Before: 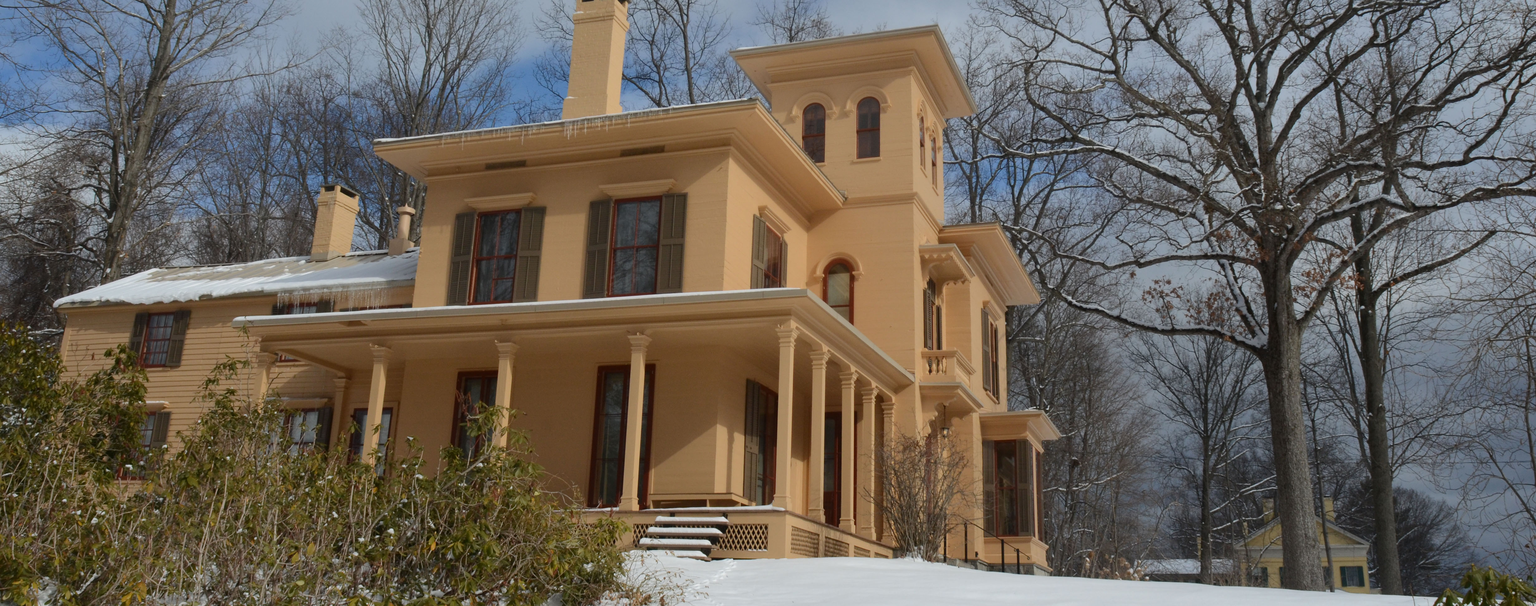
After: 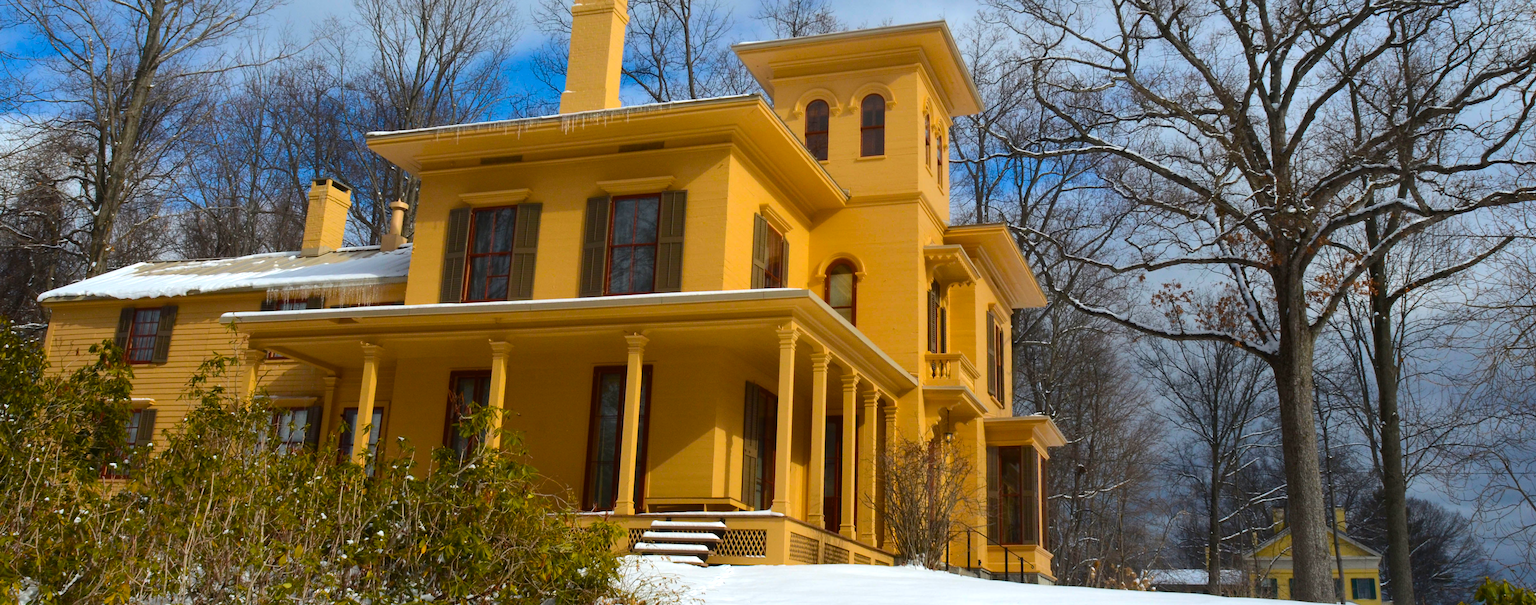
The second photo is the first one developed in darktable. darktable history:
color balance rgb: linear chroma grading › global chroma 5.353%, perceptual saturation grading › global saturation 25.068%, perceptual brilliance grading › global brilliance -5.35%, perceptual brilliance grading › highlights 23.922%, perceptual brilliance grading › mid-tones 7.317%, perceptual brilliance grading › shadows -4.868%, global vibrance 50.302%
crop and rotate: angle -0.52°
